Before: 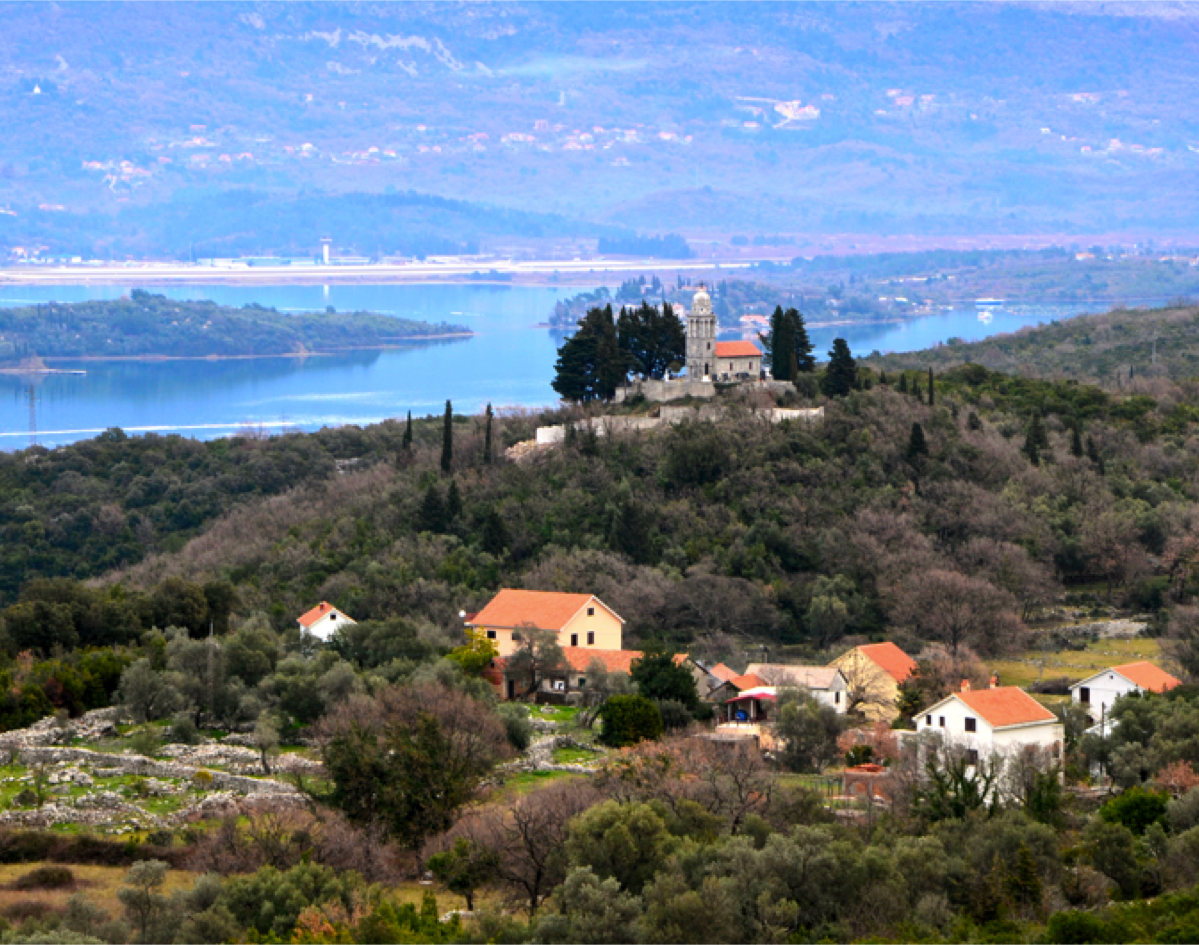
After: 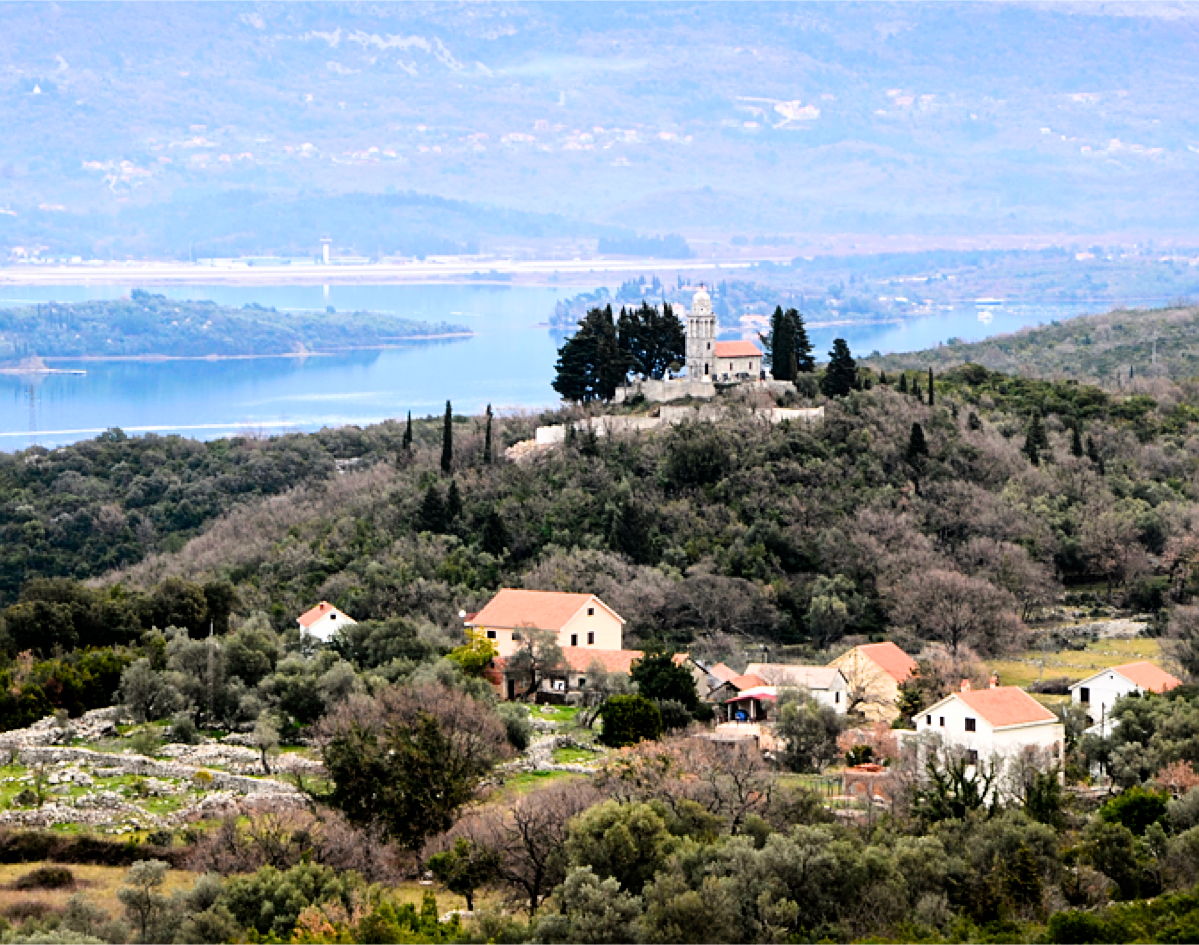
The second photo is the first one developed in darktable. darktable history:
filmic rgb: black relative exposure -8.05 EV, white relative exposure 3 EV, hardness 5.37, contrast 1.238
sharpen: amount 0.497
tone equalizer: -8 EV -0.407 EV, -7 EV -0.401 EV, -6 EV -0.359 EV, -5 EV -0.214 EV, -3 EV 0.241 EV, -2 EV 0.359 EV, -1 EV 0.373 EV, +0 EV 0.398 EV, mask exposure compensation -0.488 EV
